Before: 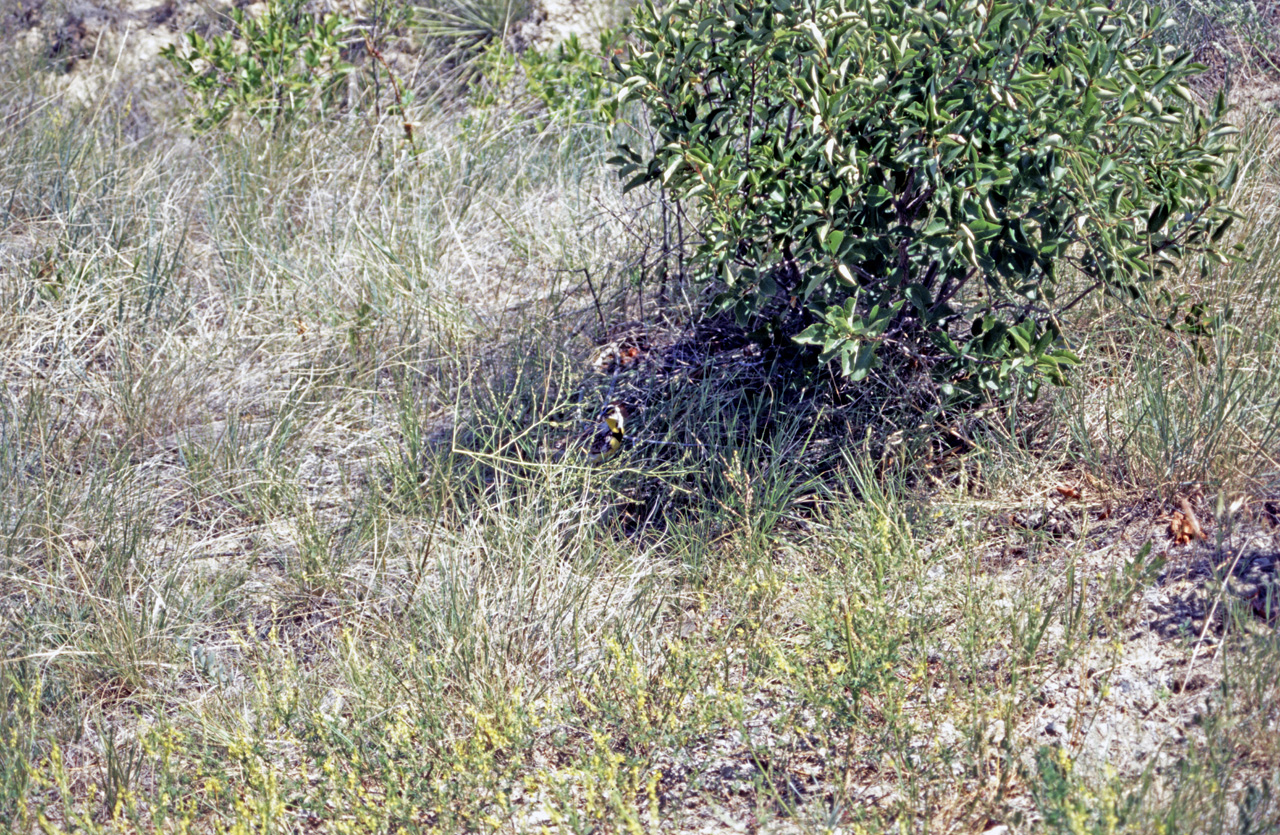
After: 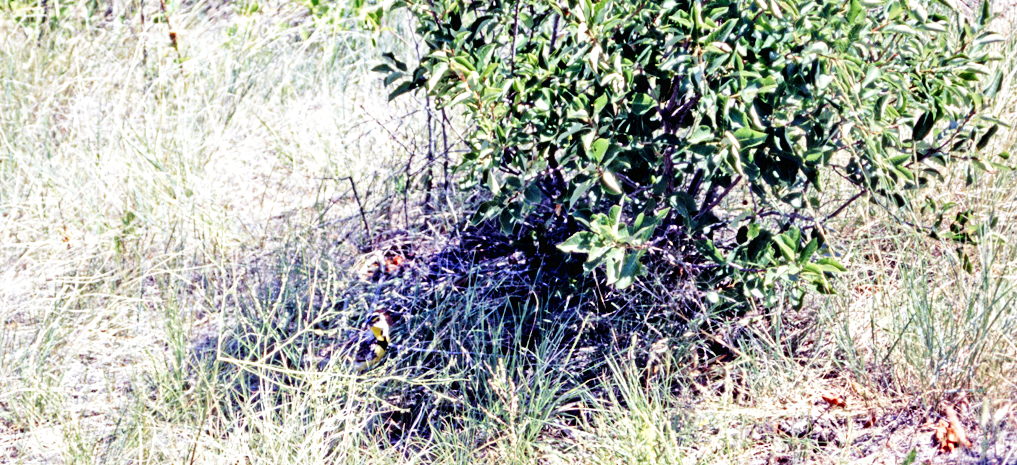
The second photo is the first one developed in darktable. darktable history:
crop: left 18.38%, top 11.092%, right 2.134%, bottom 33.217%
local contrast: highlights 100%, shadows 100%, detail 120%, midtone range 0.2
base curve: curves: ch0 [(0, 0.003) (0.001, 0.002) (0.006, 0.004) (0.02, 0.022) (0.048, 0.086) (0.094, 0.234) (0.162, 0.431) (0.258, 0.629) (0.385, 0.8) (0.548, 0.918) (0.751, 0.988) (1, 1)], preserve colors none
tone equalizer: on, module defaults
